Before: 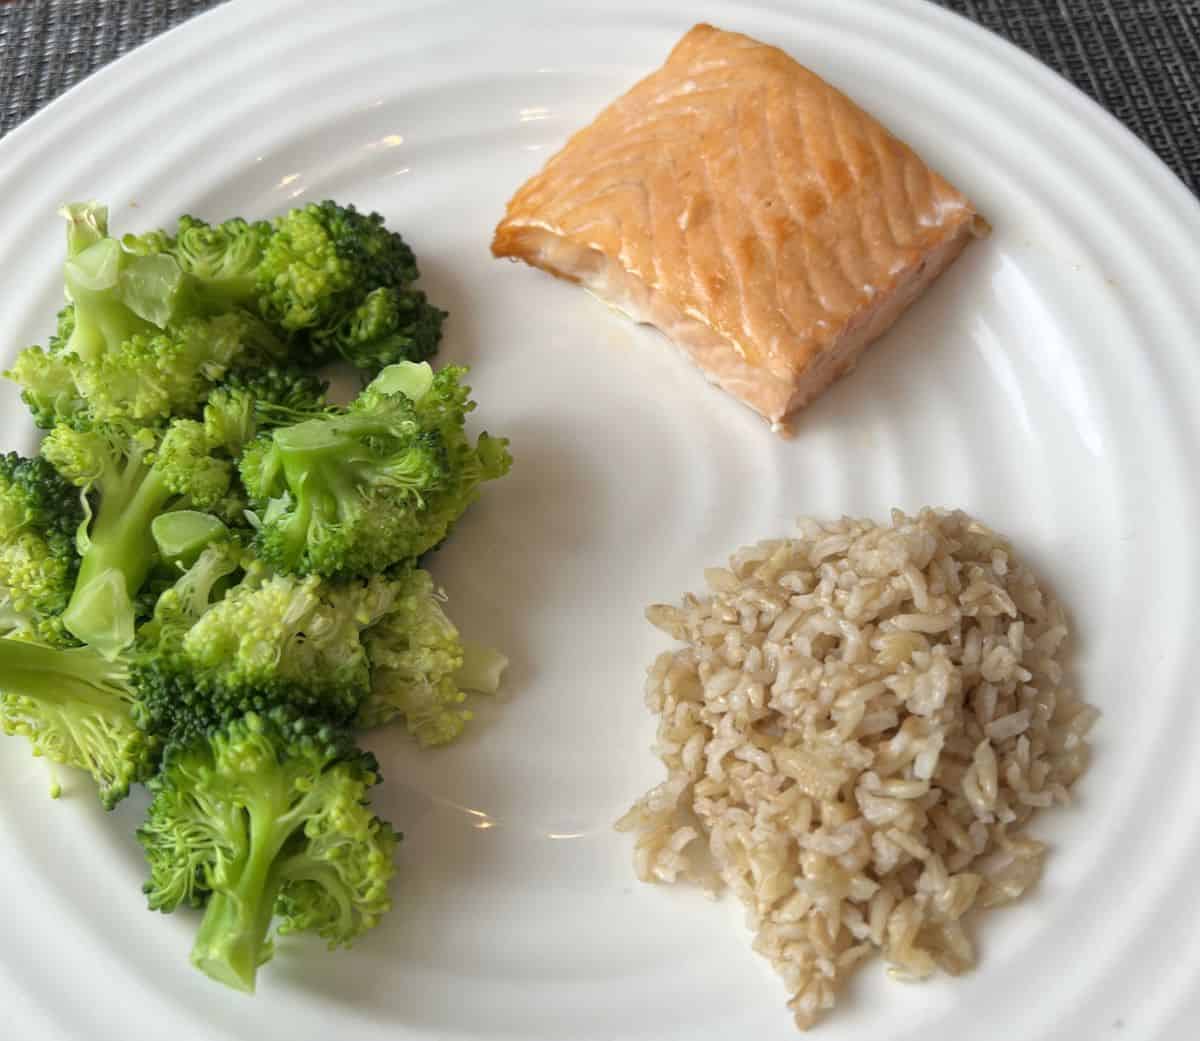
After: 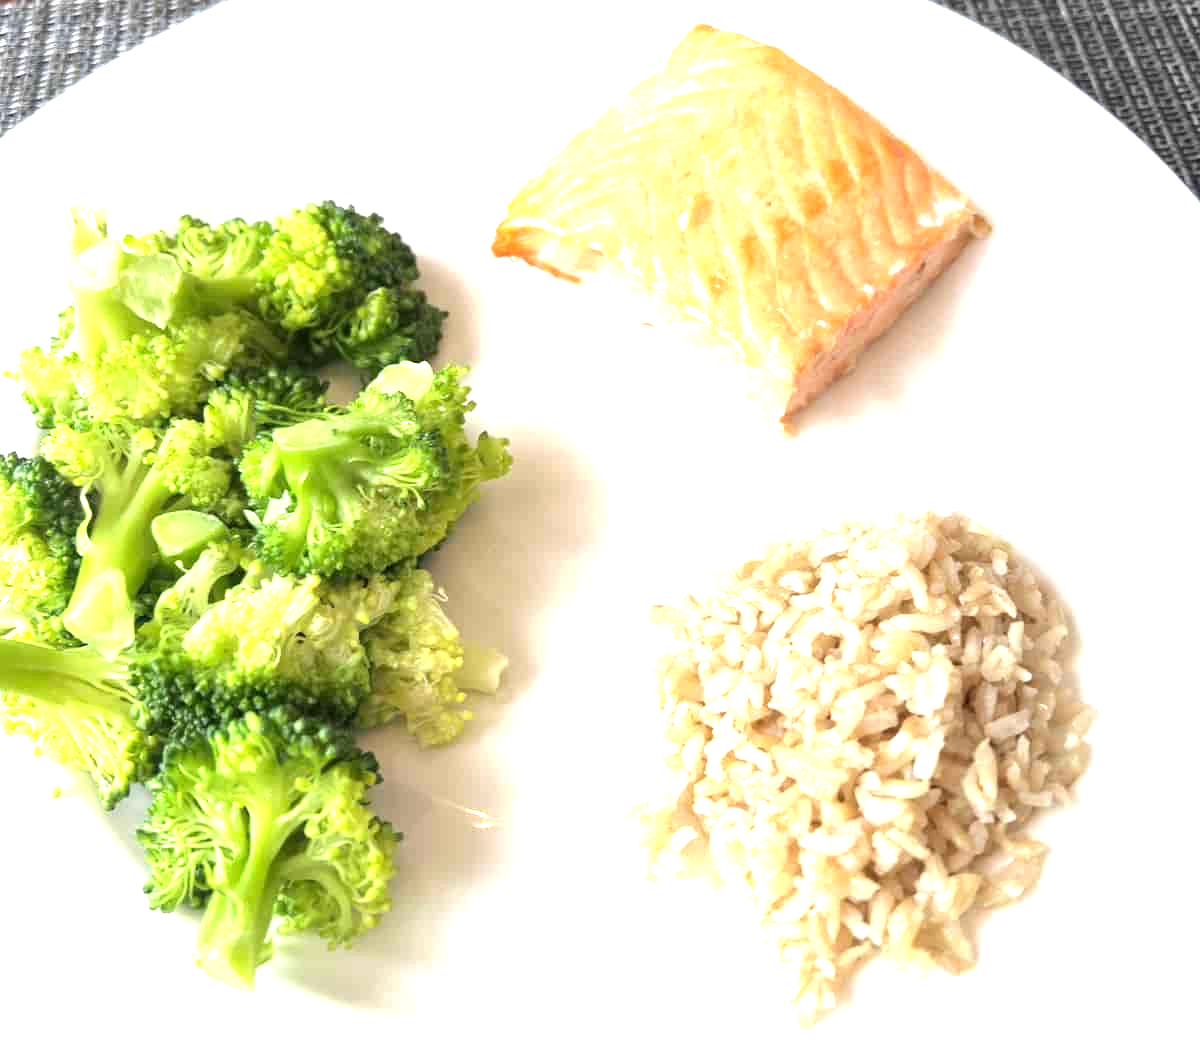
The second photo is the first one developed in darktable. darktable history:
levels: levels [0, 0.476, 0.951]
exposure: exposure 1.5 EV, compensate highlight preservation false
